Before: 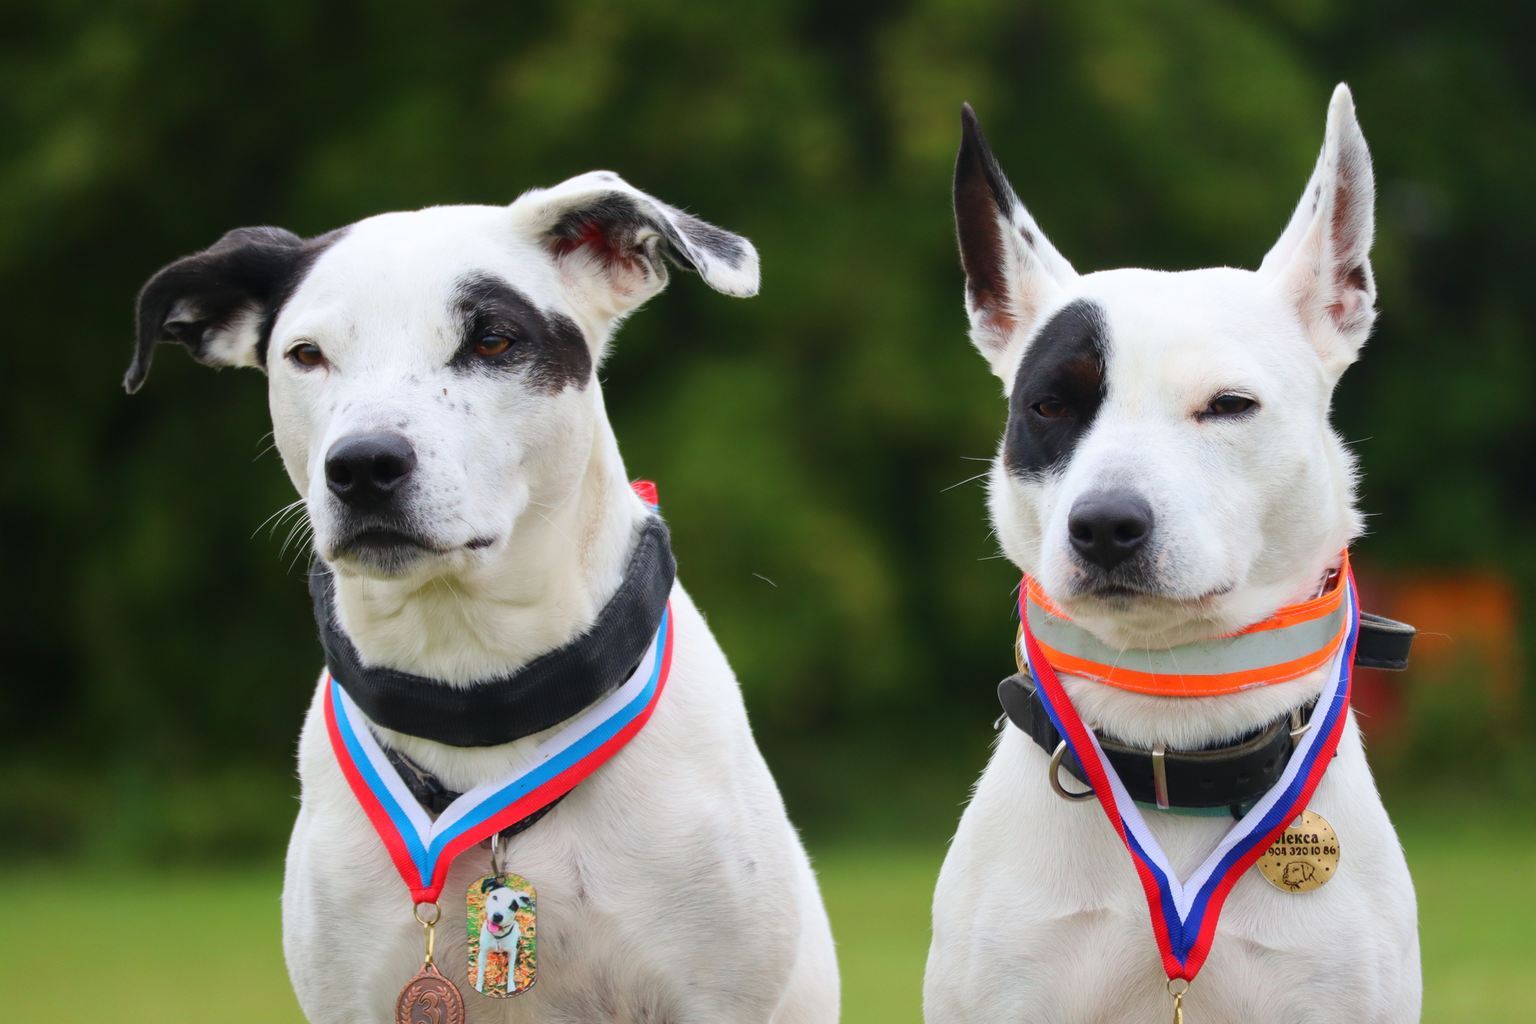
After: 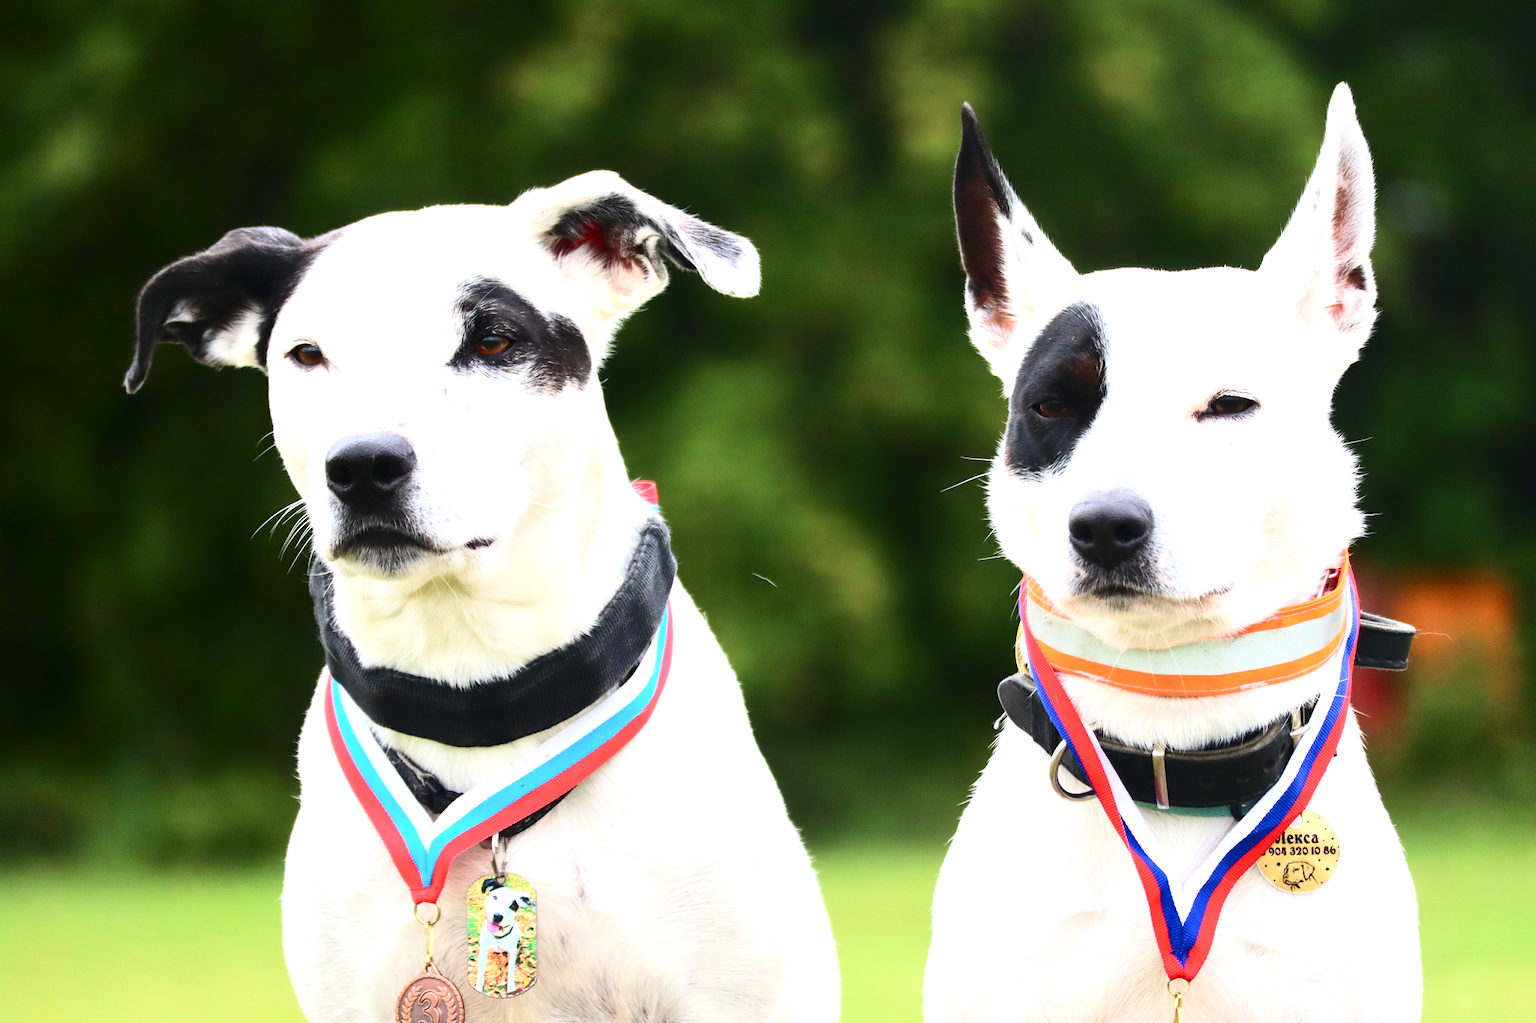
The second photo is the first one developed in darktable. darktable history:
contrast brightness saturation: contrast 0.288
exposure: black level correction 0, exposure 1.096 EV, compensate highlight preservation false
